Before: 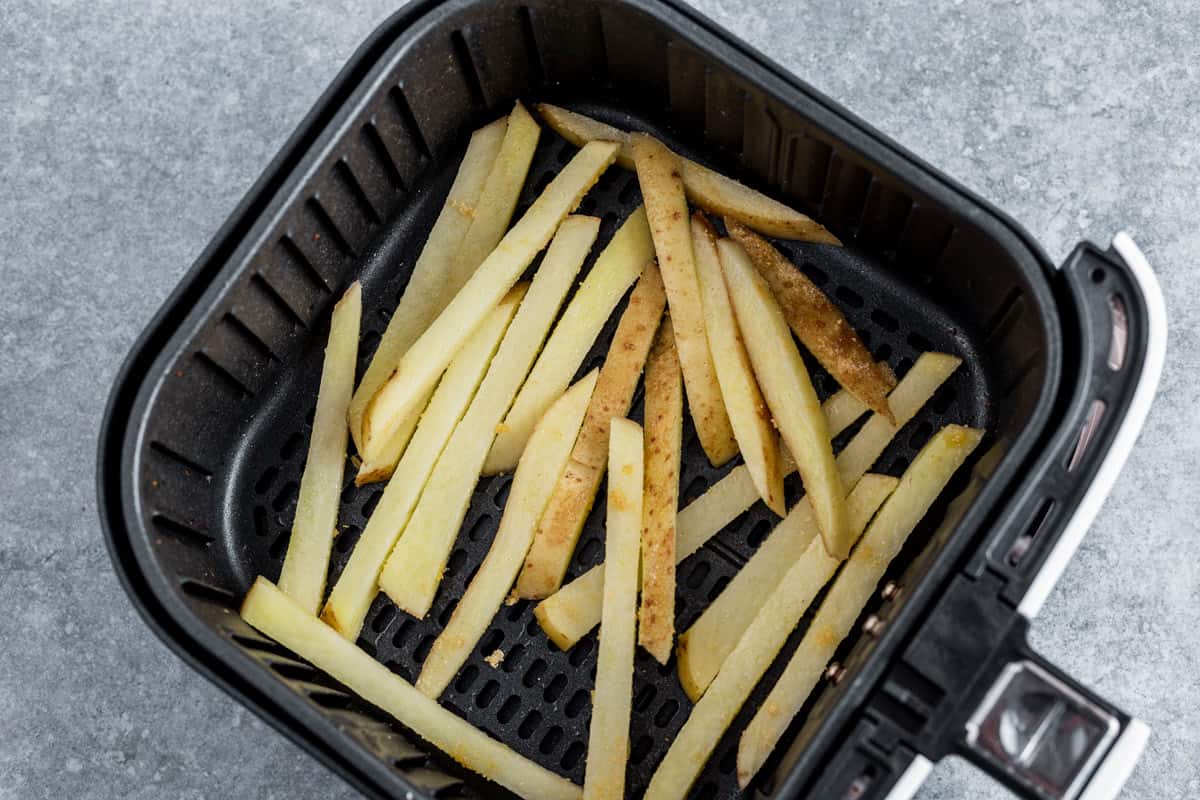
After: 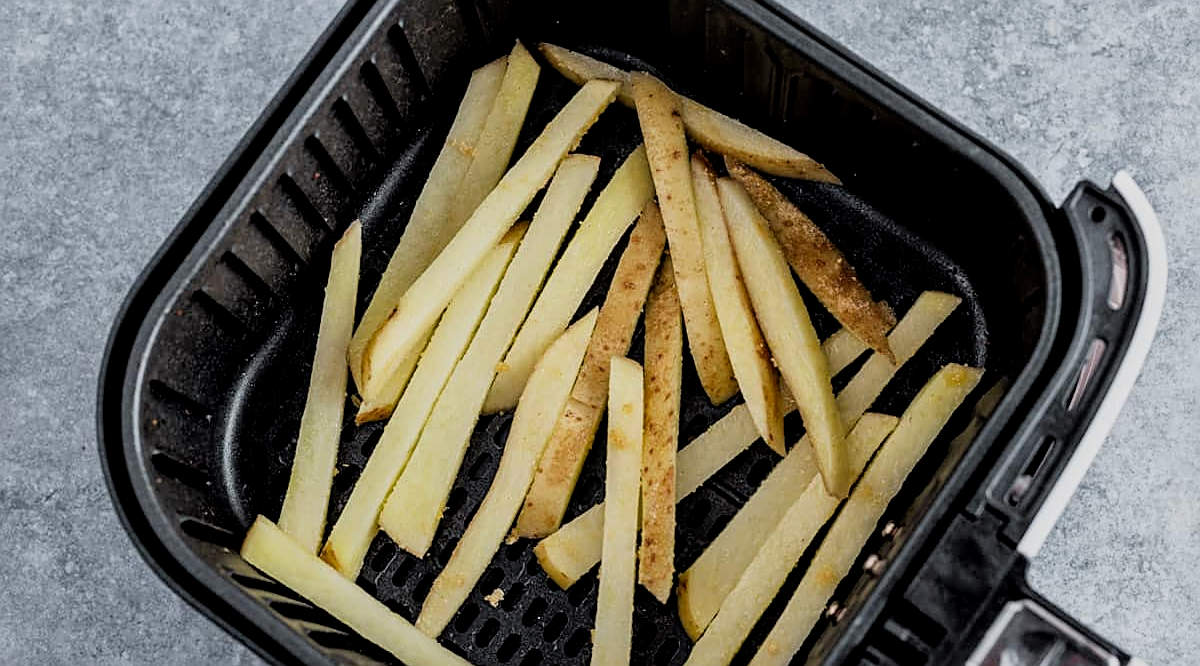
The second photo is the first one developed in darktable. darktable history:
crop: top 7.625%, bottom 8.027%
sharpen: amount 0.478
local contrast: mode bilateral grid, contrast 20, coarseness 50, detail 144%, midtone range 0.2
filmic rgb: black relative exposure -7.92 EV, white relative exposure 4.13 EV, threshold 3 EV, hardness 4.02, latitude 51.22%, contrast 1.013, shadows ↔ highlights balance 5.35%, color science v5 (2021), contrast in shadows safe, contrast in highlights safe, enable highlight reconstruction true
